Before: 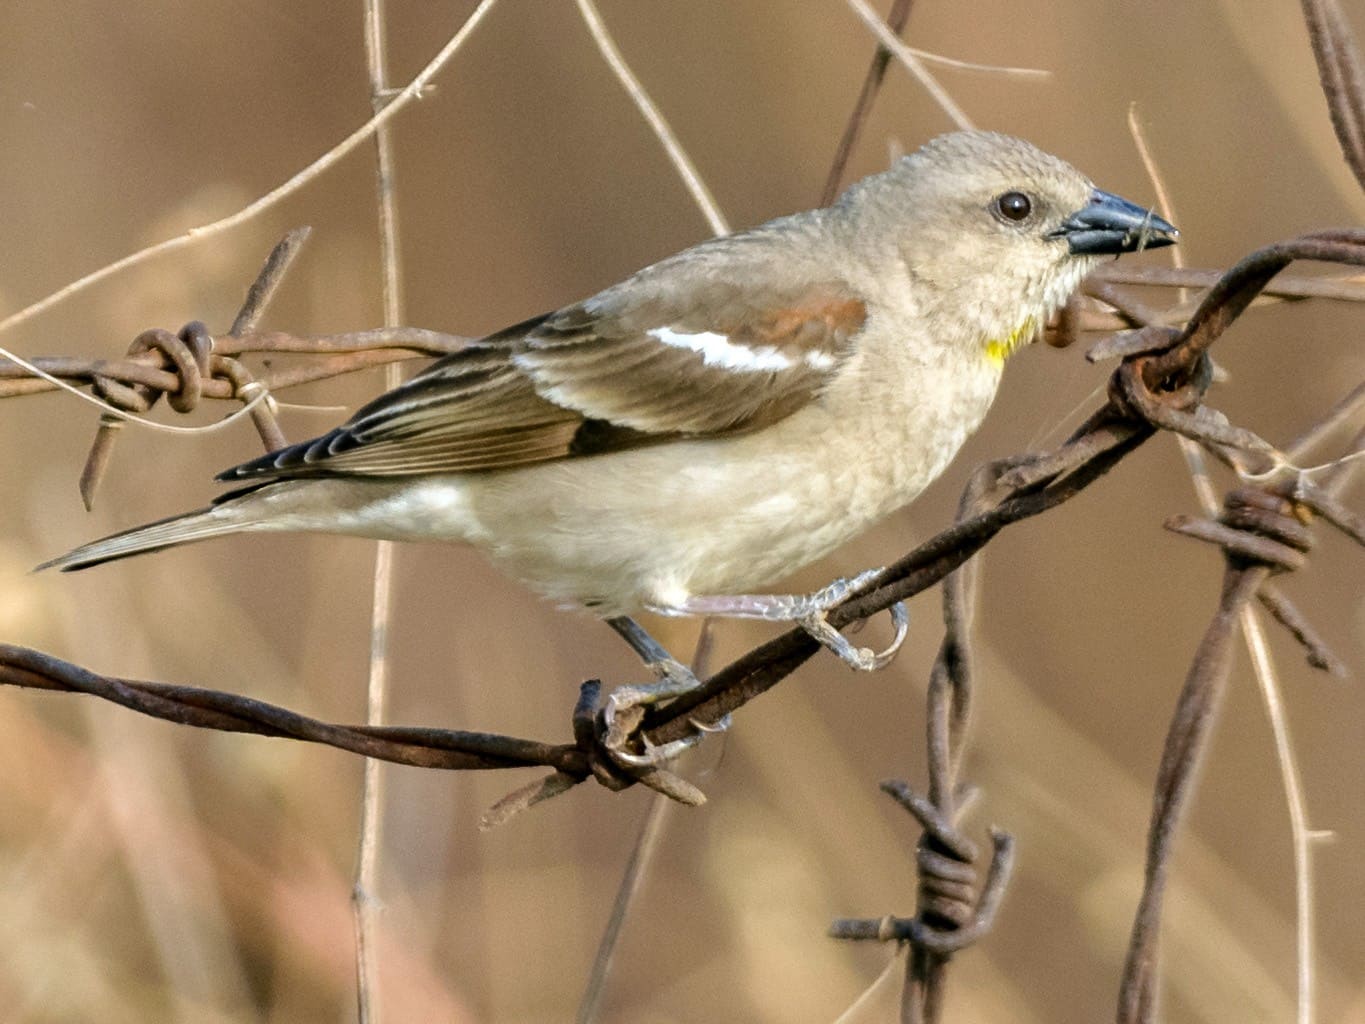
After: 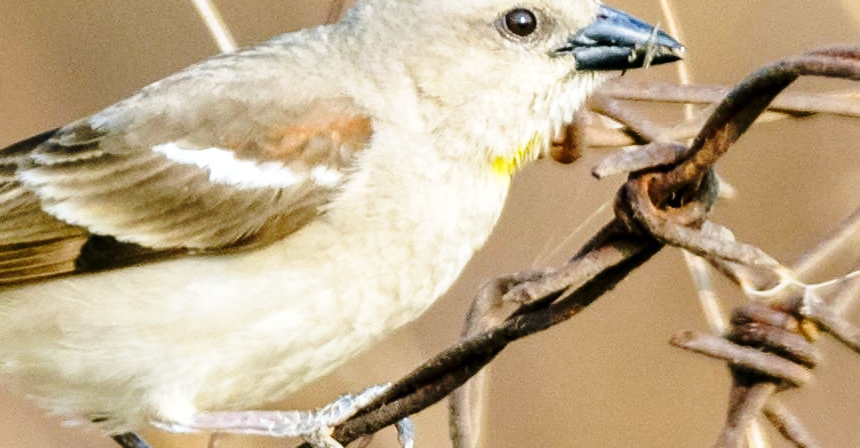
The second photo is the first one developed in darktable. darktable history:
crop: left 36.245%, top 18.01%, right 0.691%, bottom 38.151%
base curve: curves: ch0 [(0, 0) (0.028, 0.03) (0.121, 0.232) (0.46, 0.748) (0.859, 0.968) (1, 1)], preserve colors none
